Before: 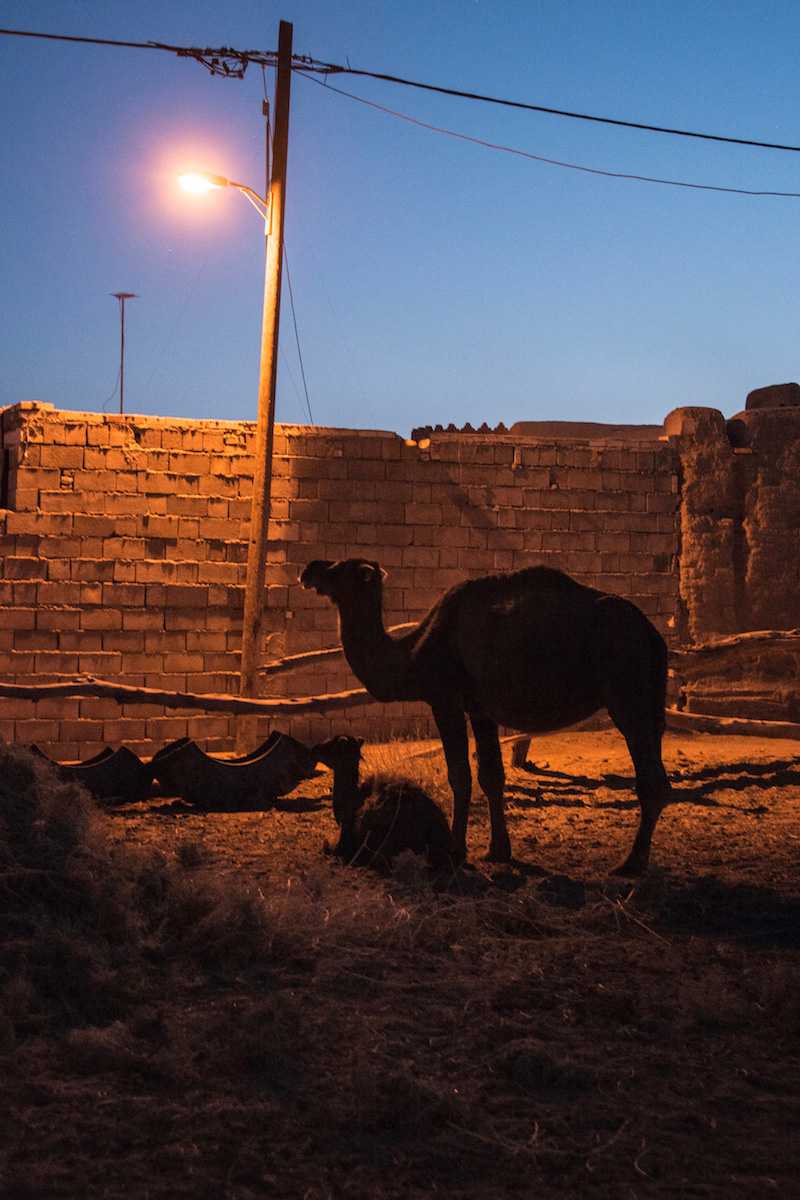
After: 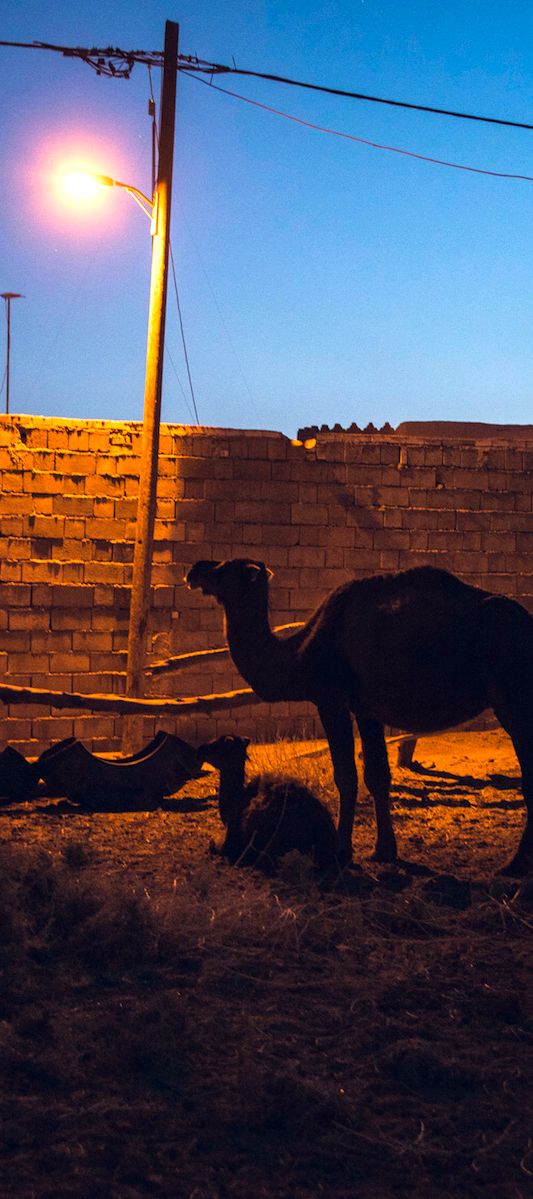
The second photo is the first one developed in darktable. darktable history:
crop and rotate: left 14.366%, right 18.935%
color balance rgb: shadows lift › chroma 2.017%, shadows lift › hue 247.22°, highlights gain › luminance 5.997%, highlights gain › chroma 2.592%, highlights gain › hue 90.34°, global offset › chroma 0.101%, global offset › hue 253.72°, linear chroma grading › global chroma 14.374%, perceptual saturation grading › global saturation -4.072%, perceptual saturation grading › shadows -2.258%, perceptual brilliance grading › highlights 15.442%, perceptual brilliance grading › mid-tones 6.015%, perceptual brilliance grading › shadows -15.2%, global vibrance 39.465%
